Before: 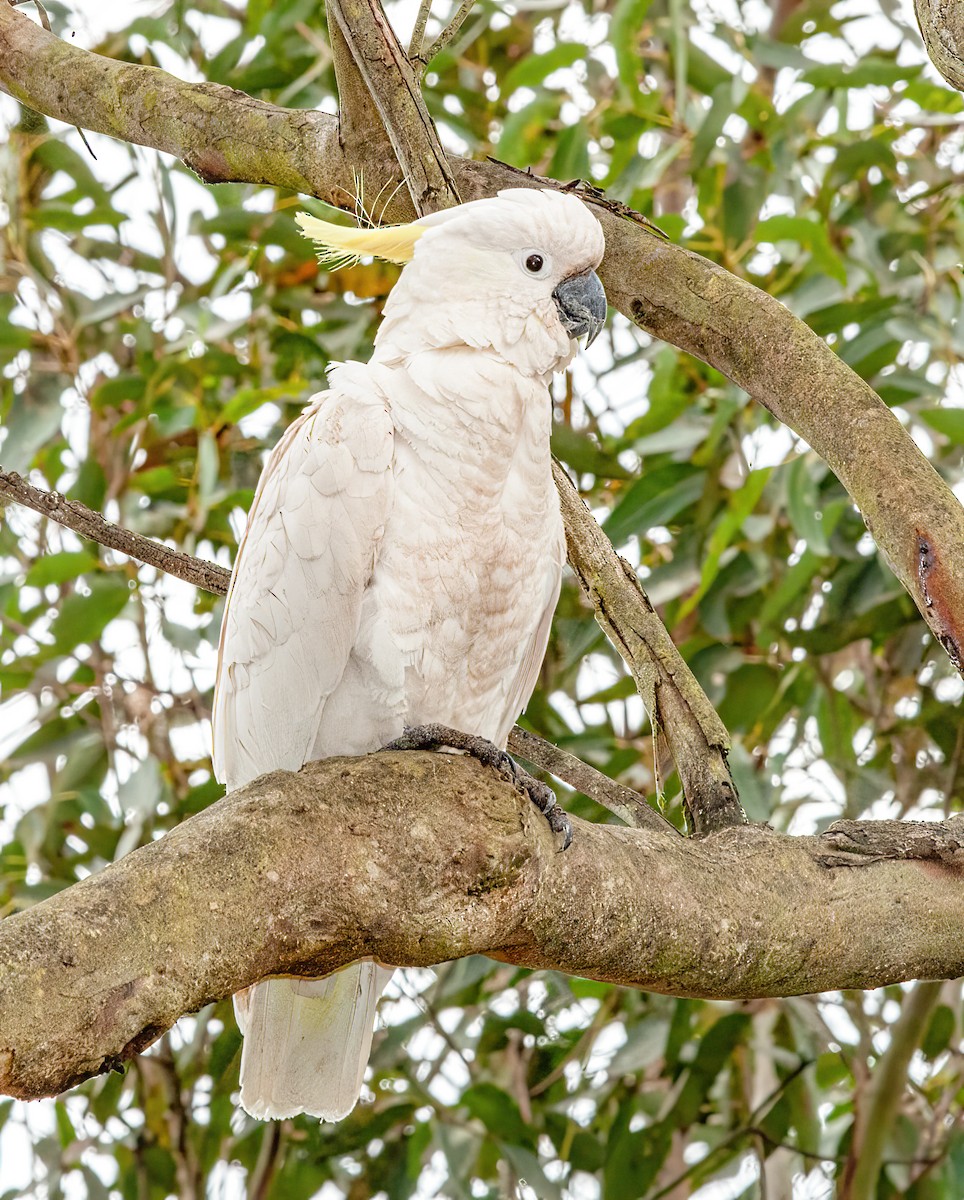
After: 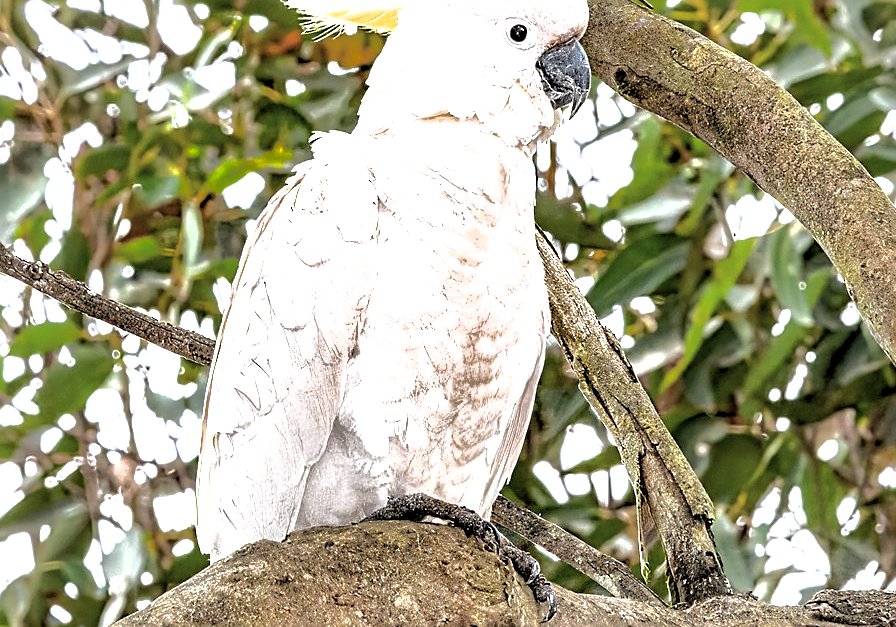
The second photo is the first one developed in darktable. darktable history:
crop: left 1.744%, top 19.225%, right 5.069%, bottom 28.357%
levels: levels [0.026, 0.507, 0.987]
shadows and highlights: highlights -60
white balance: red 0.984, blue 1.059
sharpen: on, module defaults
filmic rgb: black relative exposure -8.2 EV, white relative exposure 2.2 EV, threshold 3 EV, hardness 7.11, latitude 85.74%, contrast 1.696, highlights saturation mix -4%, shadows ↔ highlights balance -2.69%, color science v5 (2021), contrast in shadows safe, contrast in highlights safe, enable highlight reconstruction true
